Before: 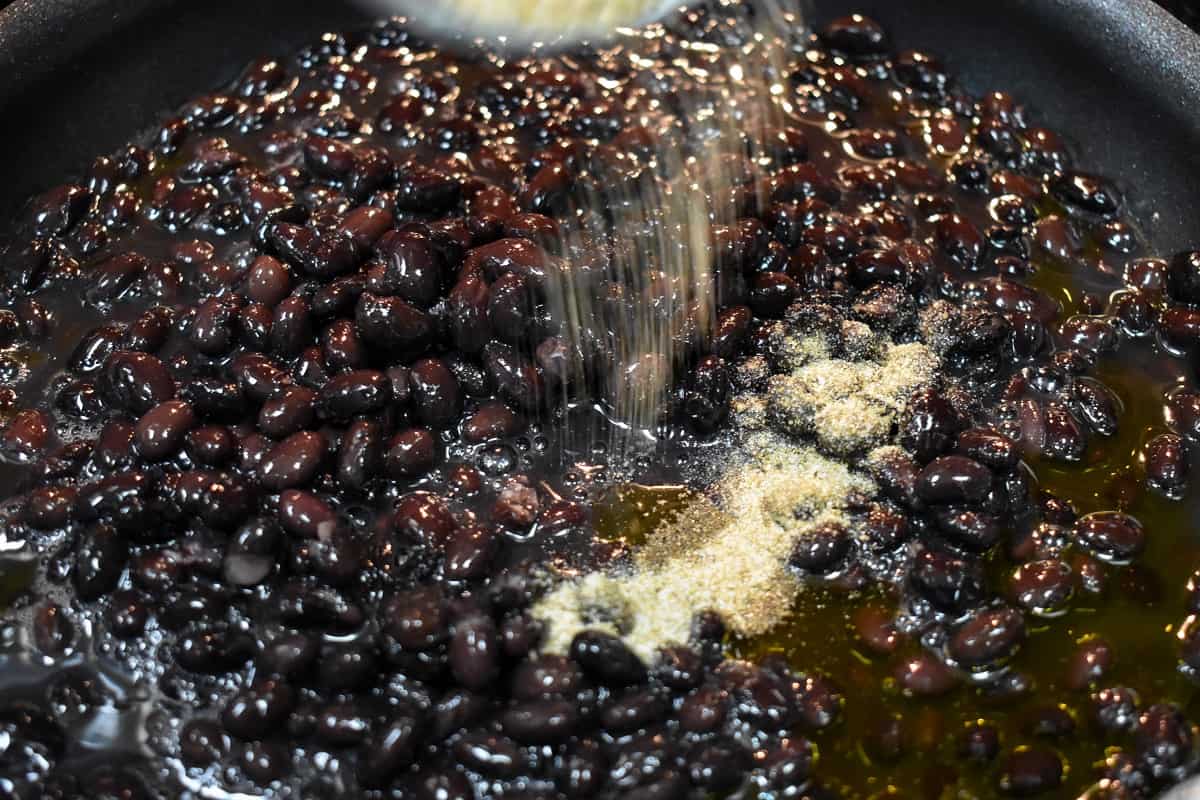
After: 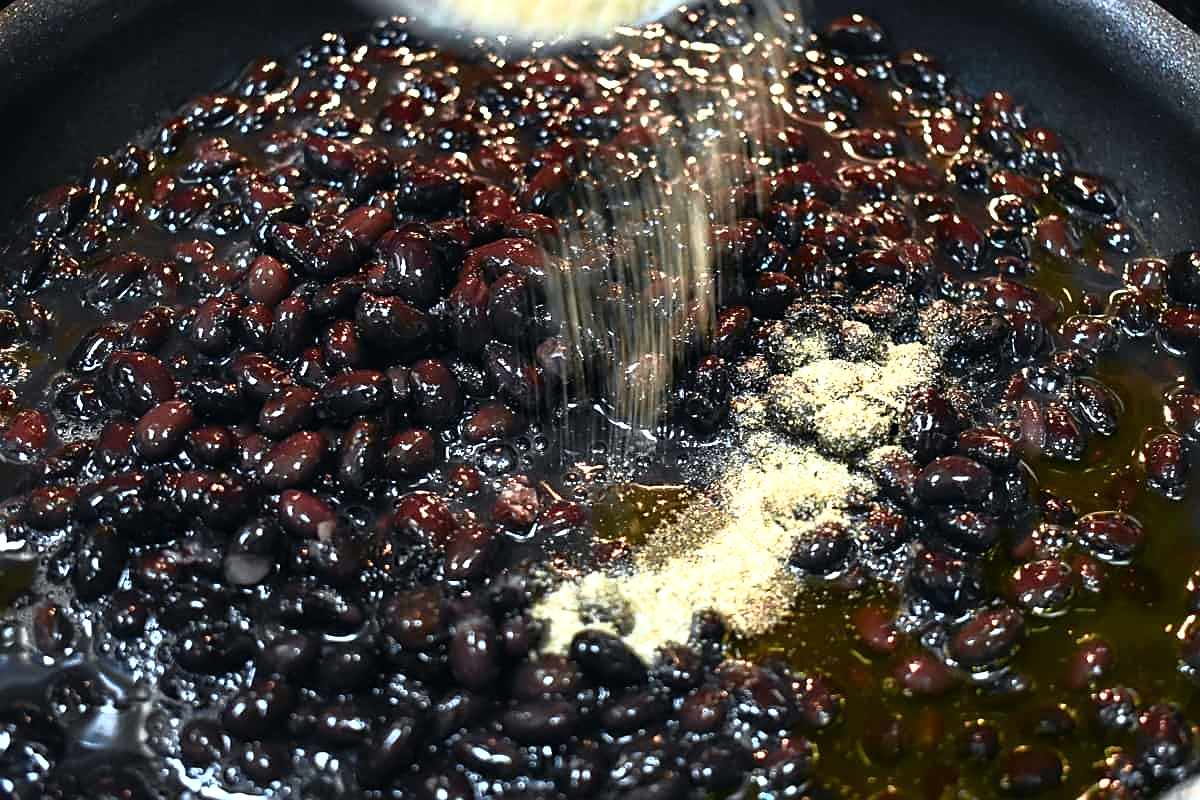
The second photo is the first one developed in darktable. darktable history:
tone equalizer: -8 EV 0.001 EV, -7 EV -0.002 EV, -6 EV 0.001 EV, -5 EV -0.055 EV, -4 EV -0.119 EV, -3 EV -0.18 EV, -2 EV 0.238 EV, -1 EV 0.723 EV, +0 EV 0.479 EV, edges refinement/feathering 500, mask exposure compensation -1.57 EV, preserve details no
shadows and highlights: shadows -0.354, highlights 38.58
tone curve: curves: ch0 [(0, 0.013) (0.104, 0.103) (0.258, 0.267) (0.448, 0.487) (0.709, 0.794) (0.886, 0.922) (0.994, 0.971)]; ch1 [(0, 0) (0.335, 0.298) (0.446, 0.413) (0.488, 0.484) (0.515, 0.508) (0.566, 0.593) (0.635, 0.661) (1, 1)]; ch2 [(0, 0) (0.314, 0.301) (0.437, 0.403) (0.502, 0.494) (0.528, 0.54) (0.557, 0.559) (0.612, 0.62) (0.715, 0.691) (1, 1)], color space Lab, independent channels, preserve colors none
contrast brightness saturation: saturation -0.068
sharpen: on, module defaults
